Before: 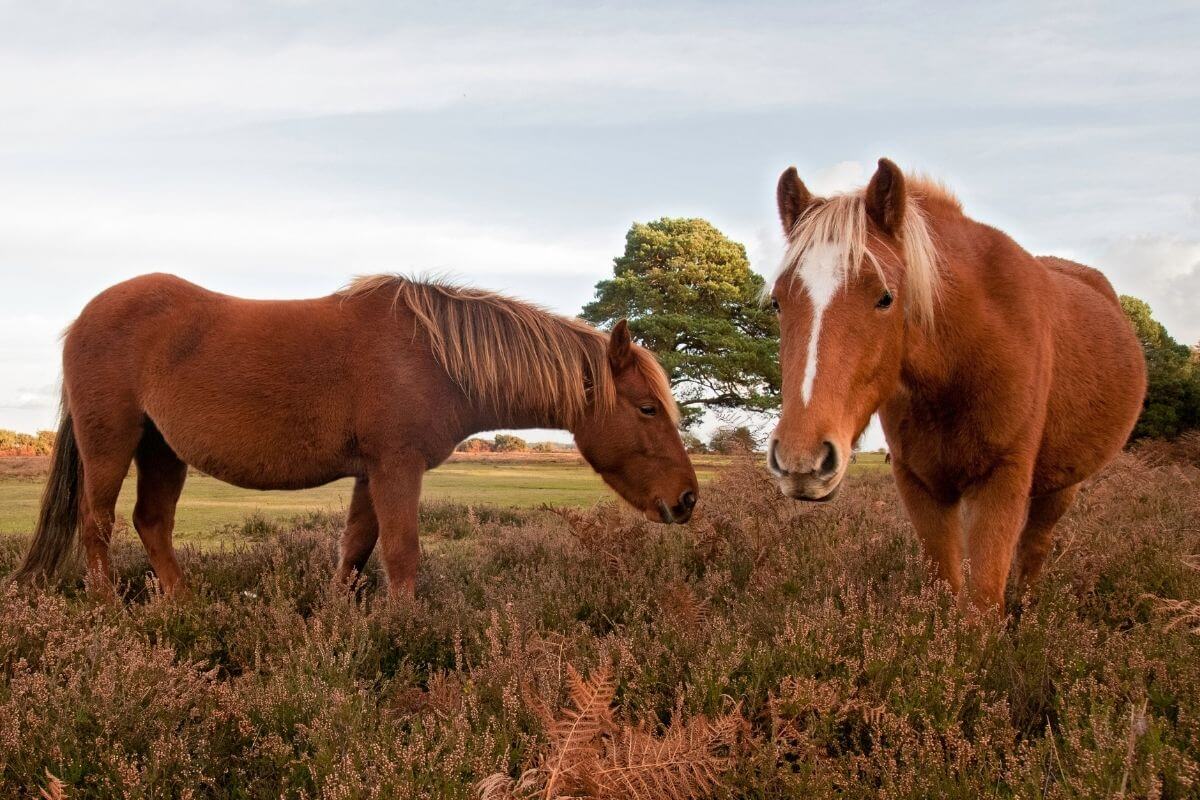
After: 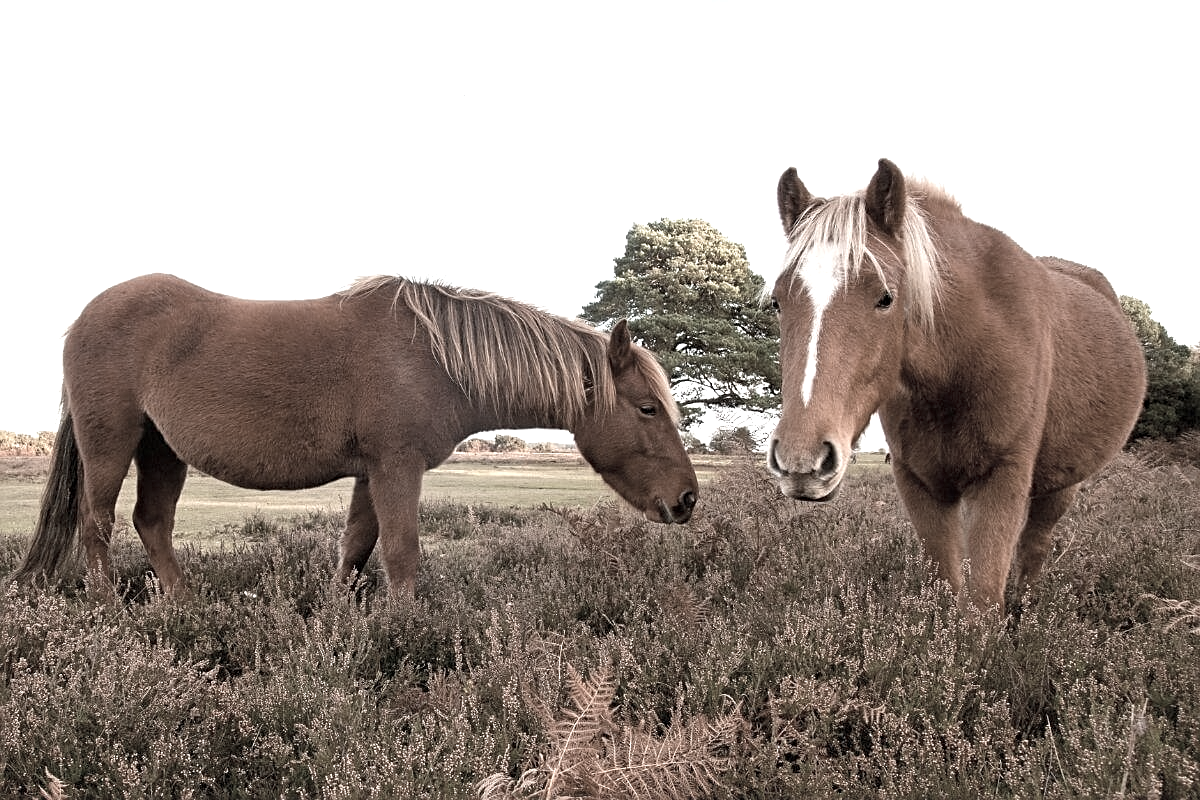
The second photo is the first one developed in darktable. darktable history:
sharpen: on, module defaults
color correction: saturation 0.3
exposure: exposure 0.766 EV, compensate highlight preservation false
